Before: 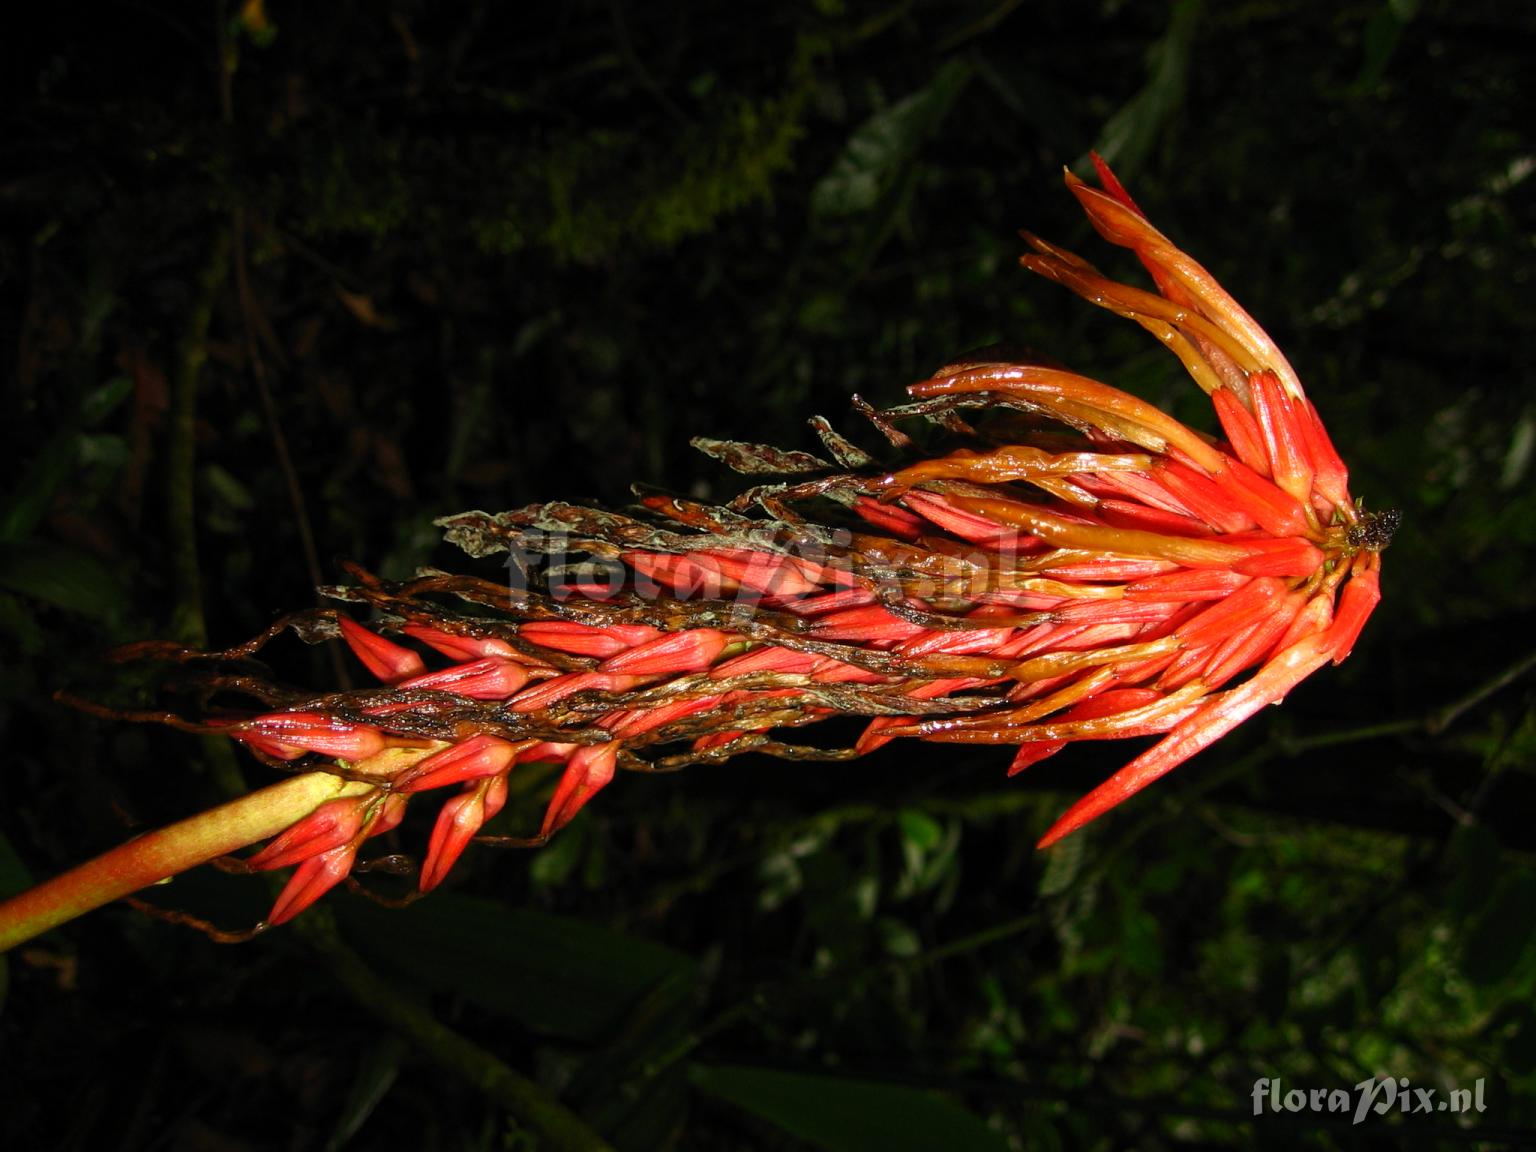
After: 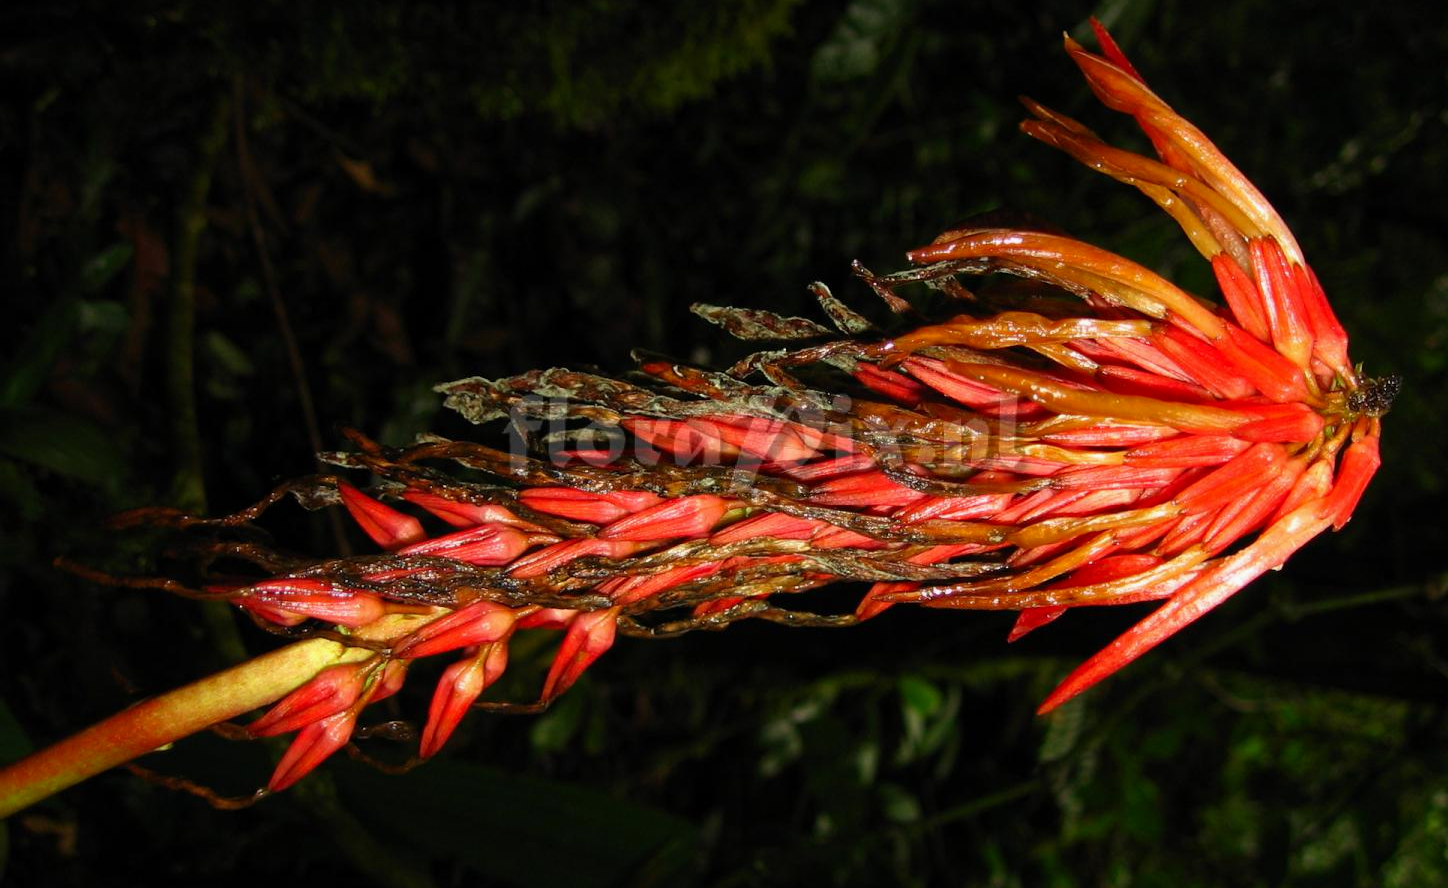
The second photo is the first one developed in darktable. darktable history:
exposure: exposure -0.064 EV, compensate highlight preservation false
crop and rotate: angle 0.03°, top 11.643%, right 5.651%, bottom 11.189%
color zones: curves: ch1 [(0, 0.513) (0.143, 0.524) (0.286, 0.511) (0.429, 0.506) (0.571, 0.503) (0.714, 0.503) (0.857, 0.508) (1, 0.513)]
